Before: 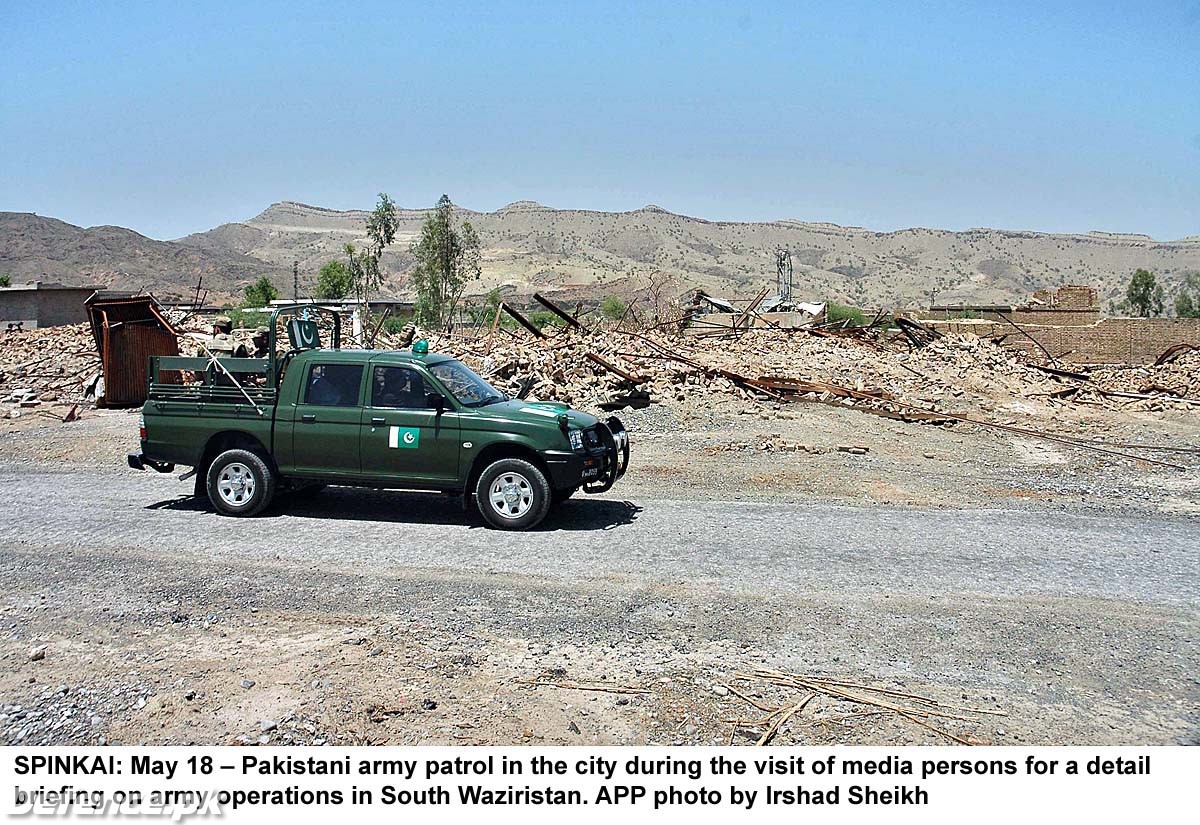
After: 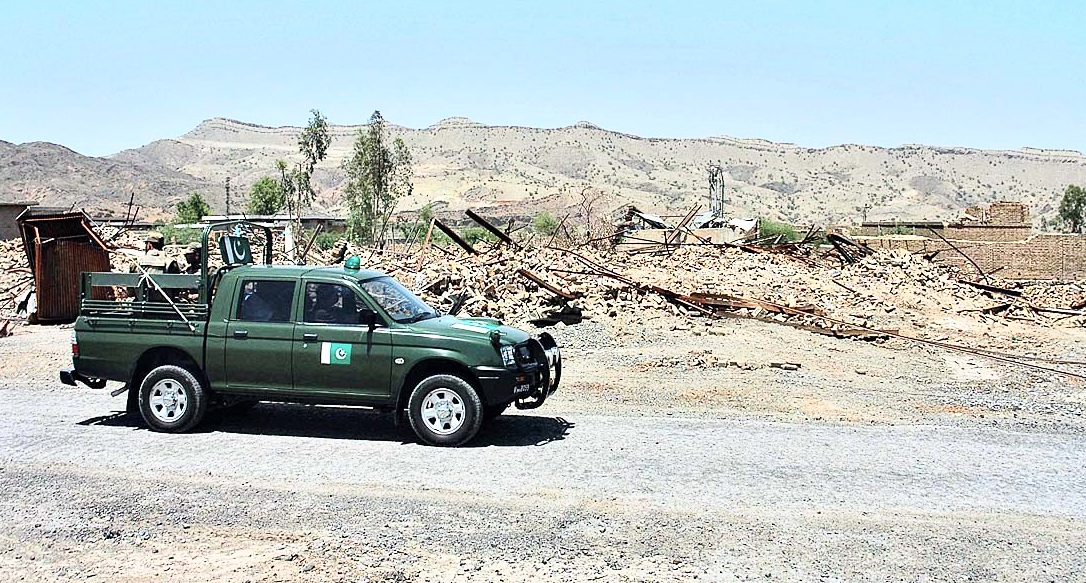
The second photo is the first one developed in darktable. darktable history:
crop: left 5.731%, top 10.254%, right 3.727%, bottom 19.065%
tone curve: curves: ch0 [(0, 0) (0.093, 0.104) (0.226, 0.291) (0.327, 0.431) (0.471, 0.648) (0.759, 0.926) (1, 1)], color space Lab, independent channels, preserve colors none
shadows and highlights: shadows 51.83, highlights -28.51, soften with gaussian
